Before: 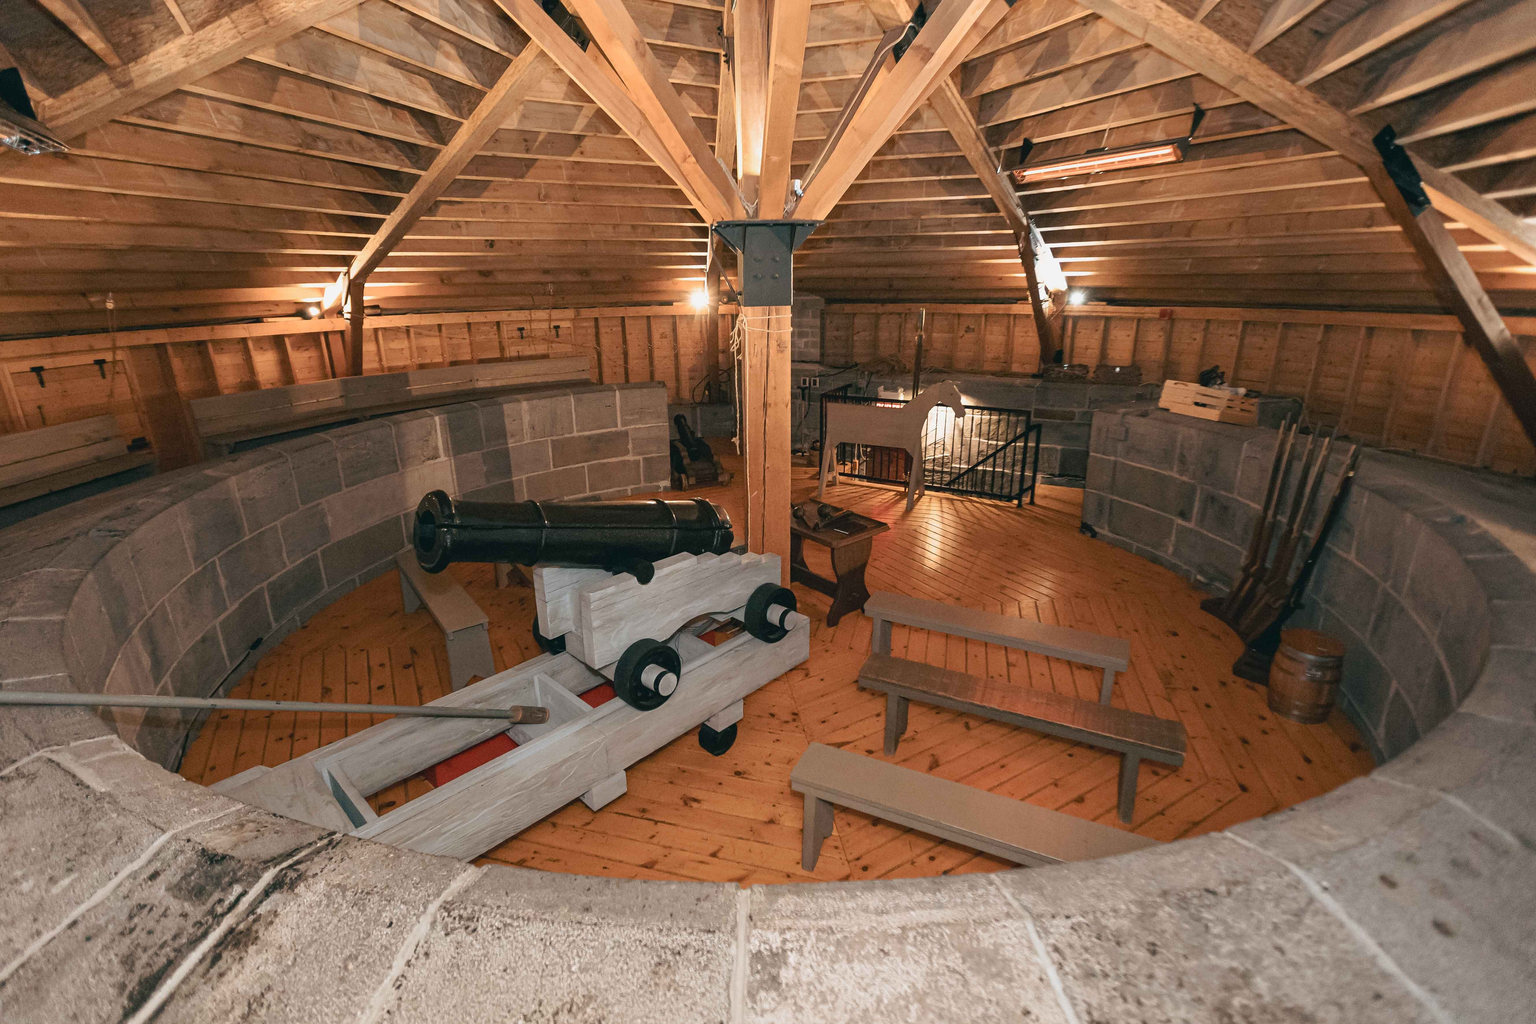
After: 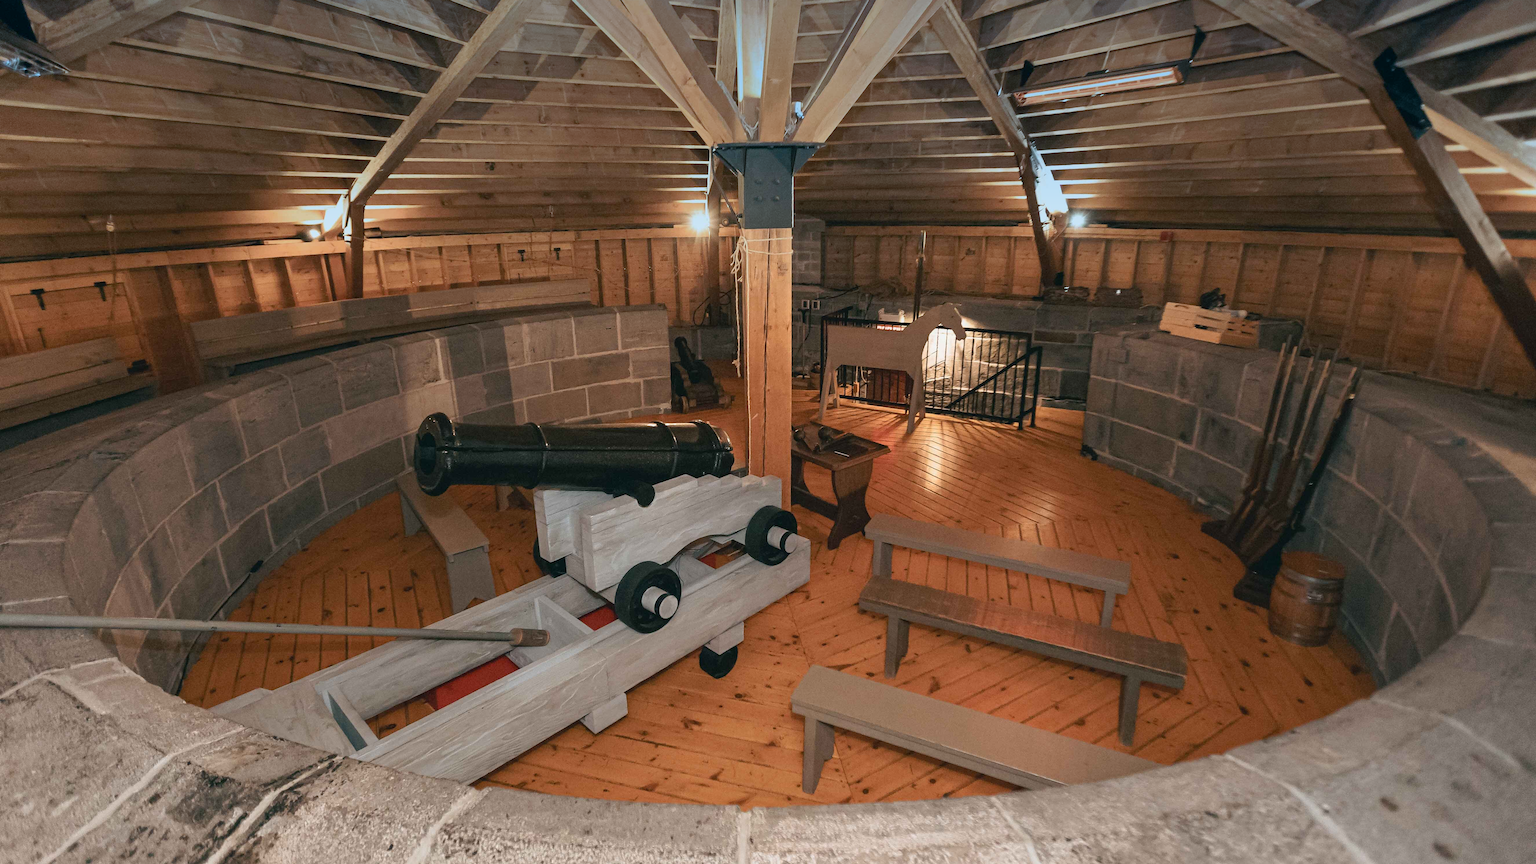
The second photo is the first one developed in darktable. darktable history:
graduated density: density 2.02 EV, hardness 44%, rotation 0.374°, offset 8.21, hue 208.8°, saturation 97%
crop: top 7.625%, bottom 8.027%
